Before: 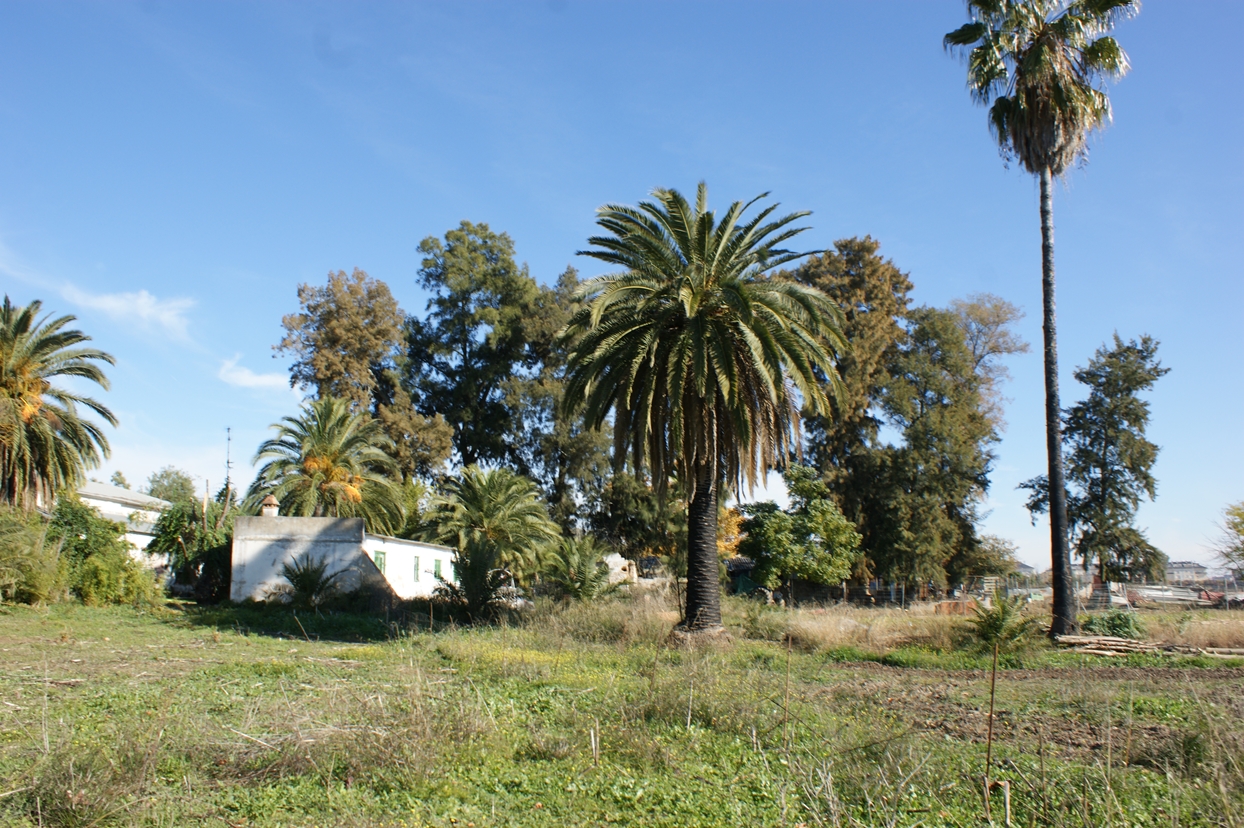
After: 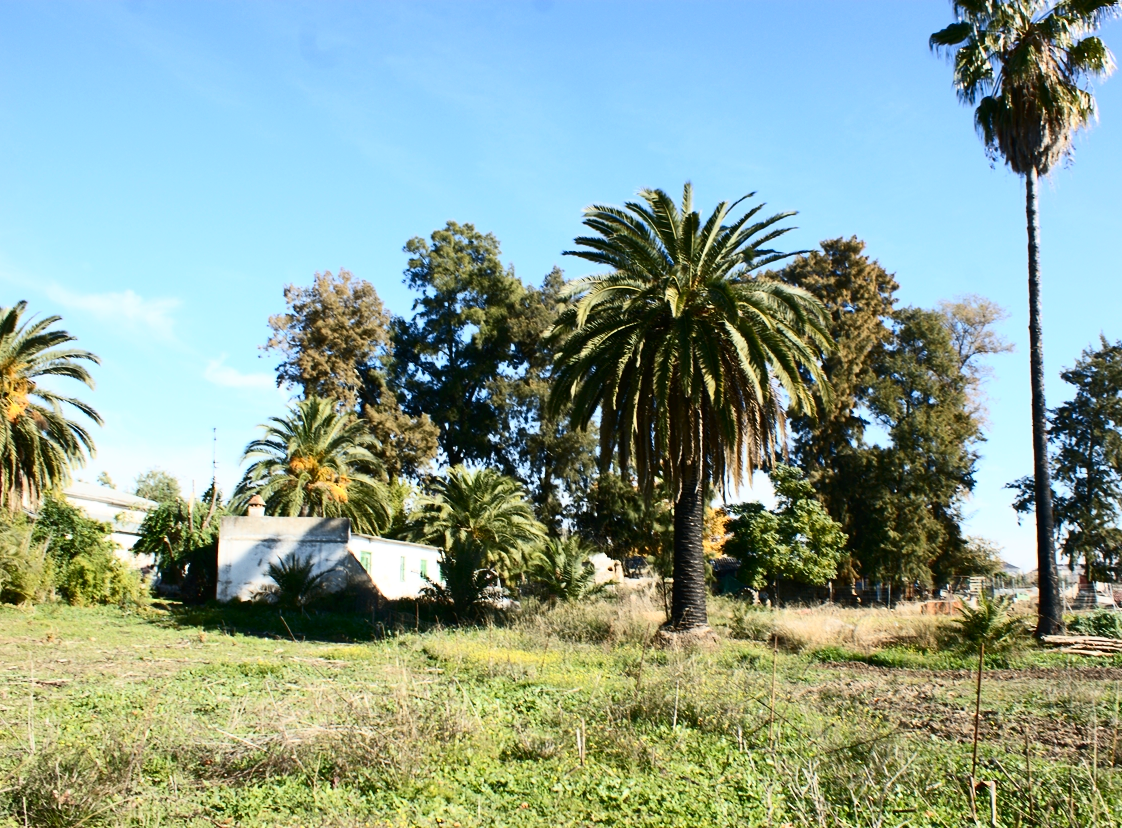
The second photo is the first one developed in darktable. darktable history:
crop and rotate: left 1.178%, right 8.576%
contrast brightness saturation: contrast 0.398, brightness 0.1, saturation 0.21
